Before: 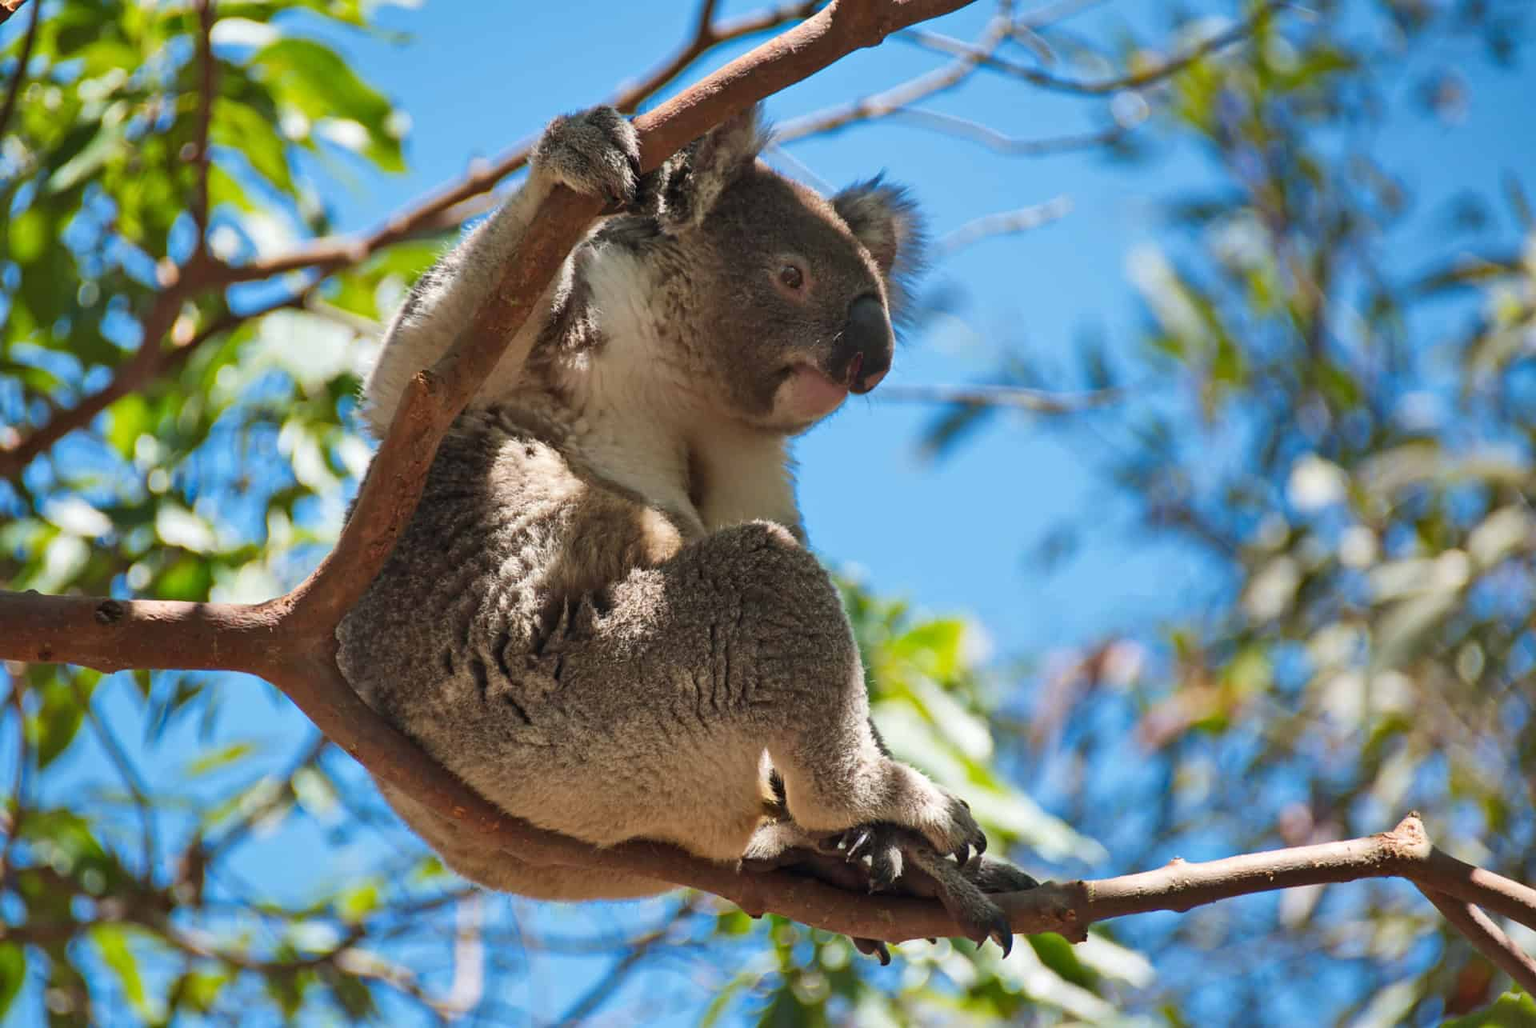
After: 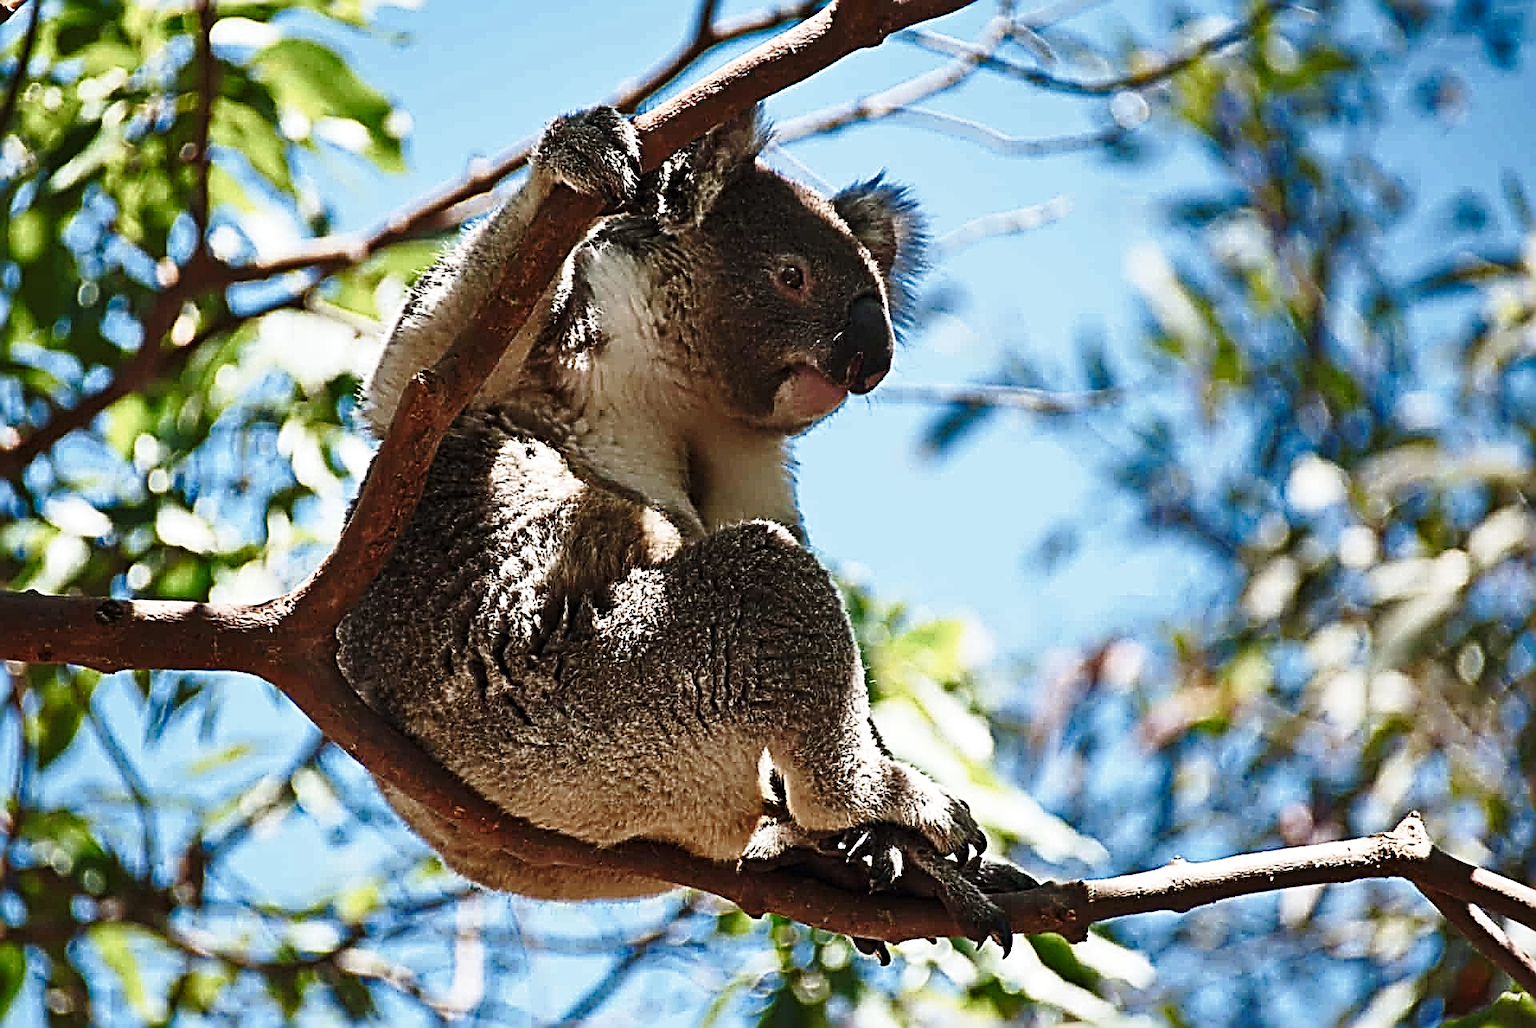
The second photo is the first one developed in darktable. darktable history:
color balance rgb: perceptual saturation grading › highlights -31.88%, perceptual saturation grading › mid-tones 5.8%, perceptual saturation grading › shadows 18.12%, perceptual brilliance grading › highlights 3.62%, perceptual brilliance grading › mid-tones -18.12%, perceptual brilliance grading › shadows -41.3%
sharpen: radius 3.158, amount 1.731
base curve: curves: ch0 [(0, 0) (0.028, 0.03) (0.121, 0.232) (0.46, 0.748) (0.859, 0.968) (1, 1)], preserve colors none
